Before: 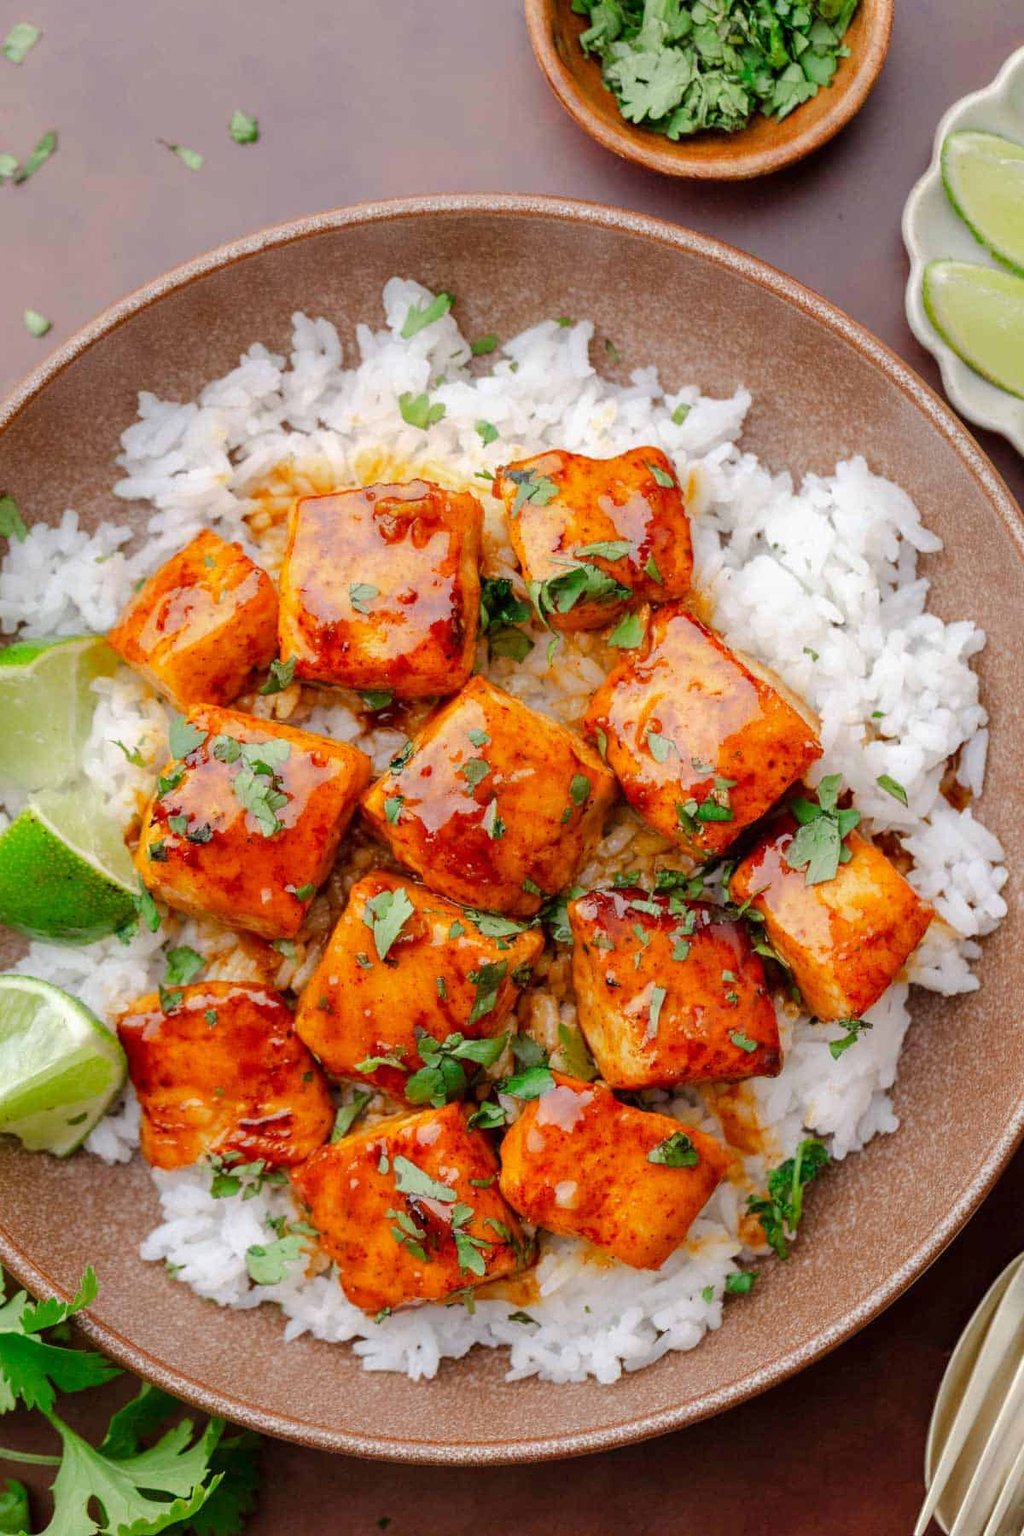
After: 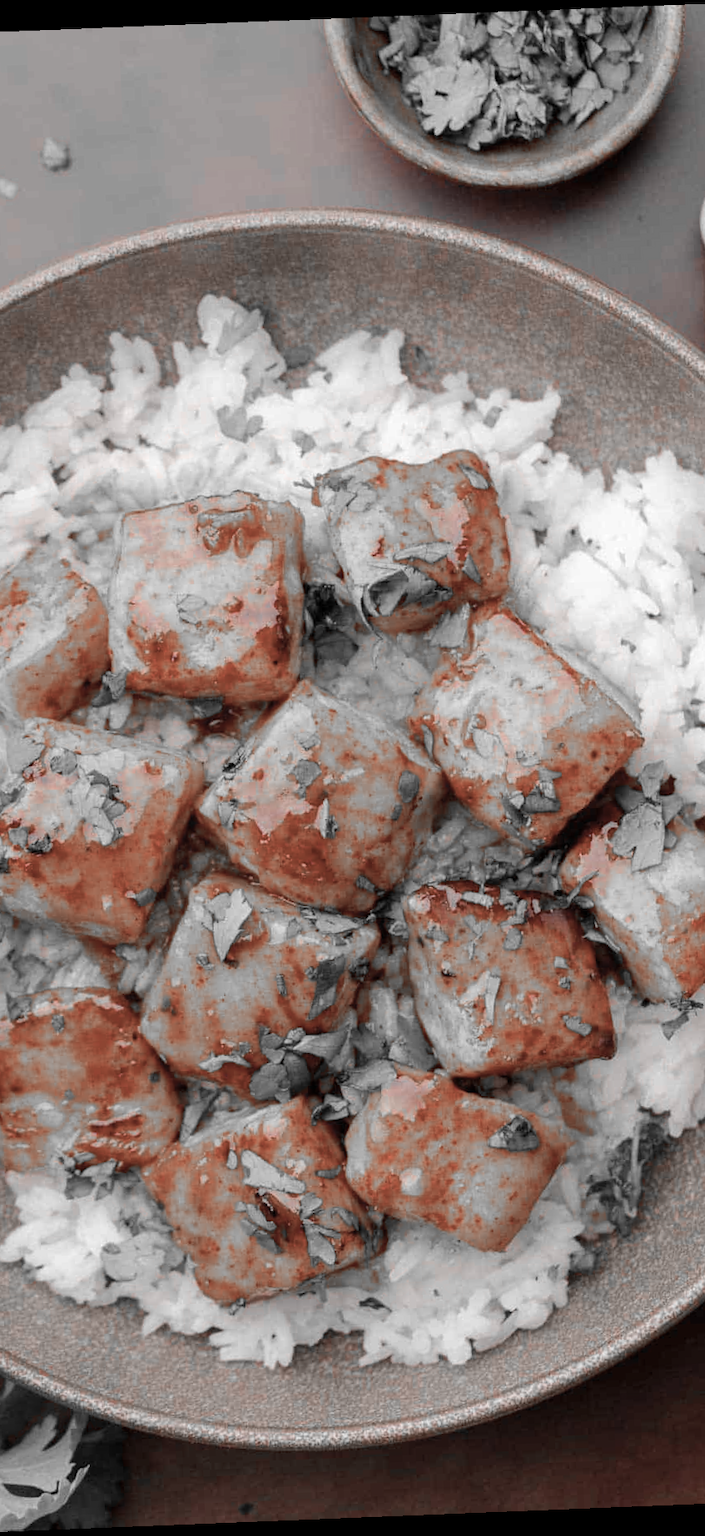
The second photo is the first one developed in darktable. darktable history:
color zones: curves: ch1 [(0, 0.006) (0.094, 0.285) (0.171, 0.001) (0.429, 0.001) (0.571, 0.003) (0.714, 0.004) (0.857, 0.004) (1, 0.006)]
rotate and perspective: rotation -2.29°, automatic cropping off
crop and rotate: left 17.732%, right 15.423%
